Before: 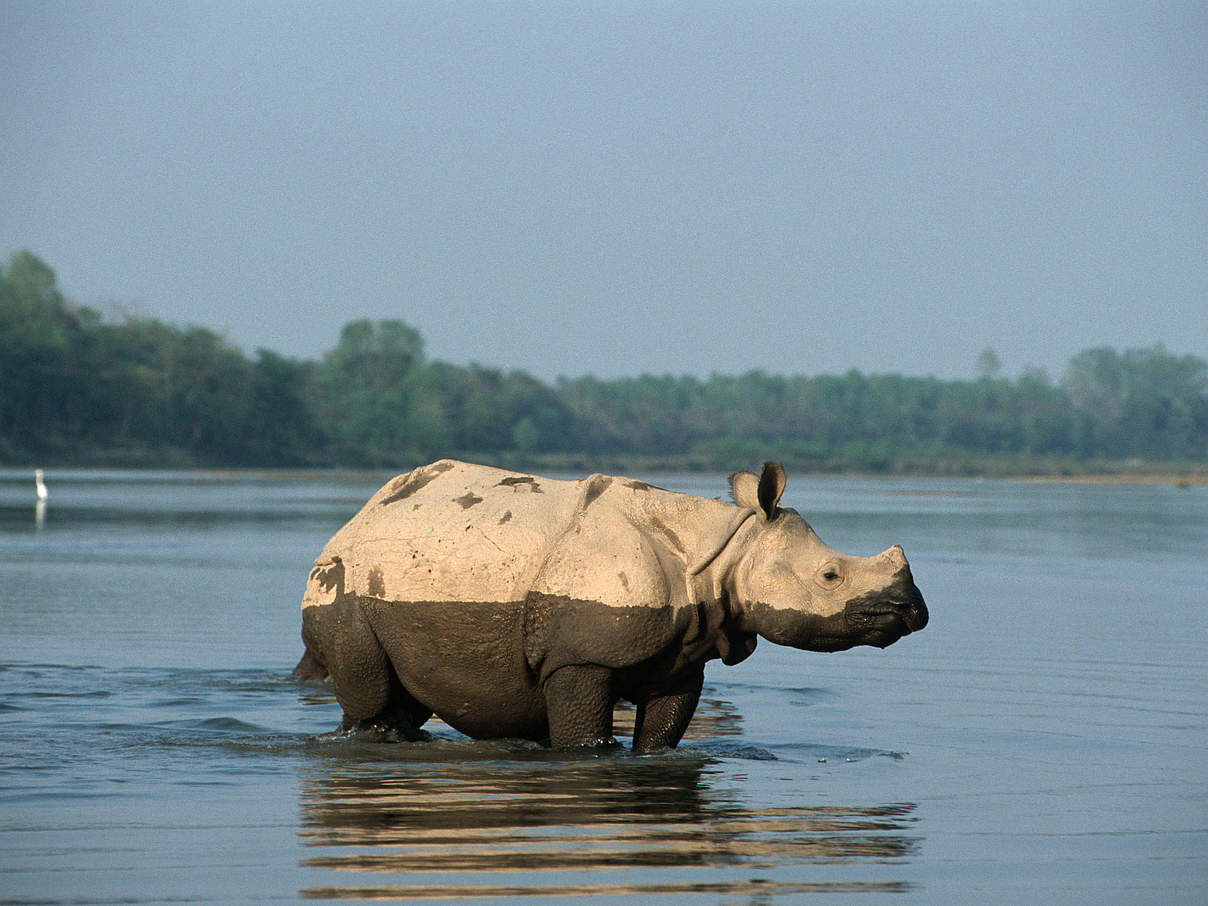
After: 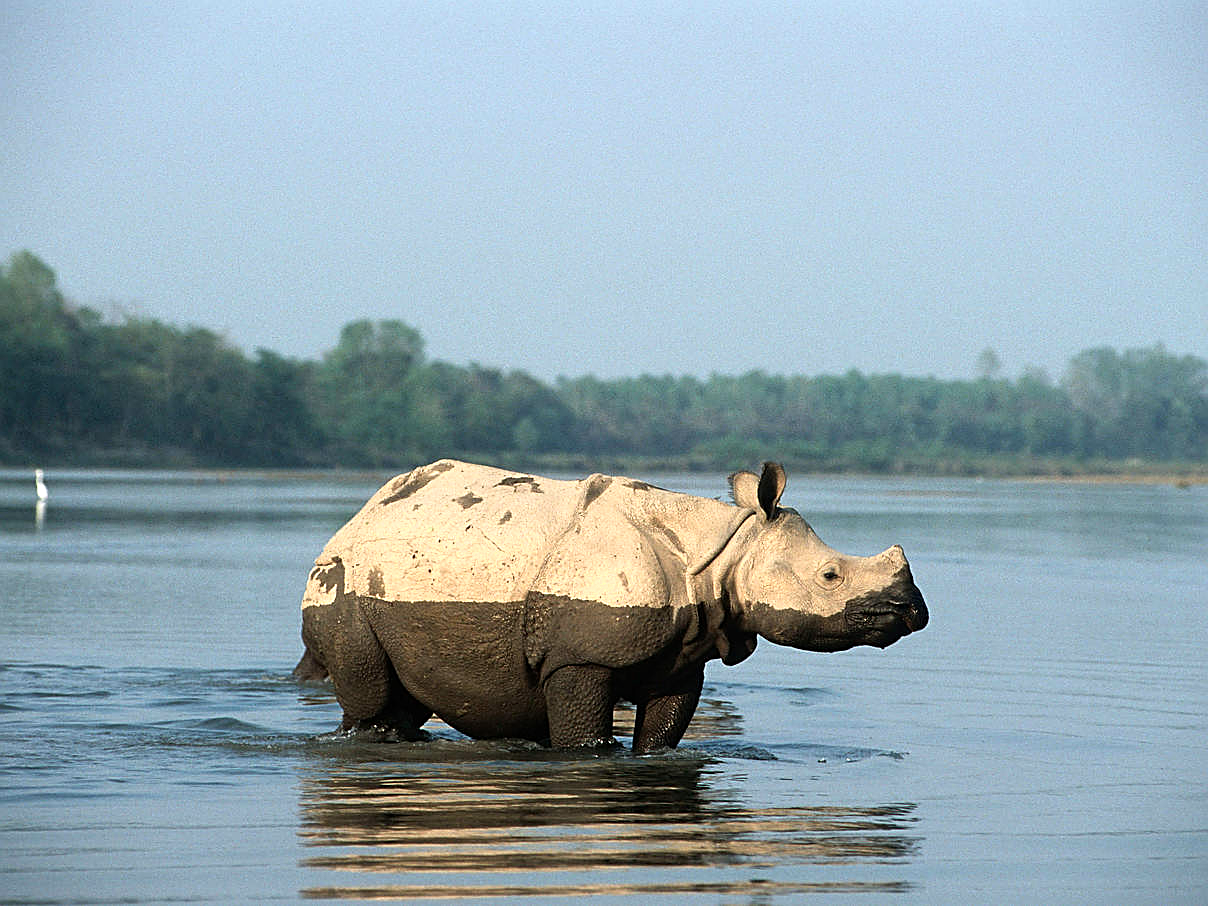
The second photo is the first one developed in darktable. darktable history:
sharpen: on, module defaults
tone equalizer: -8 EV -0.448 EV, -7 EV -0.379 EV, -6 EV -0.305 EV, -5 EV -0.23 EV, -3 EV 0.221 EV, -2 EV 0.319 EV, -1 EV 0.395 EV, +0 EV 0.403 EV
shadows and highlights: shadows 1.86, highlights 40.49
